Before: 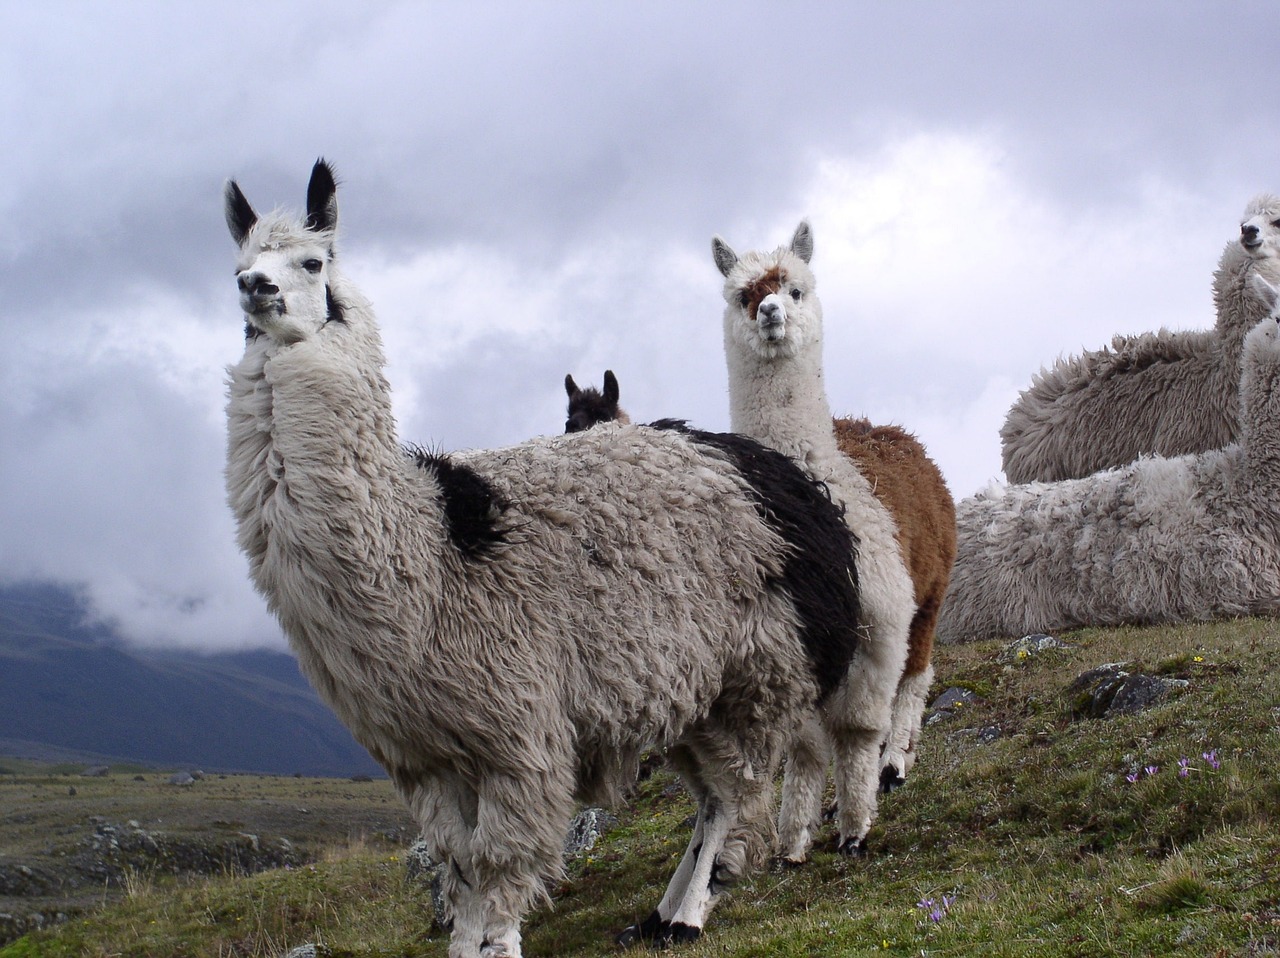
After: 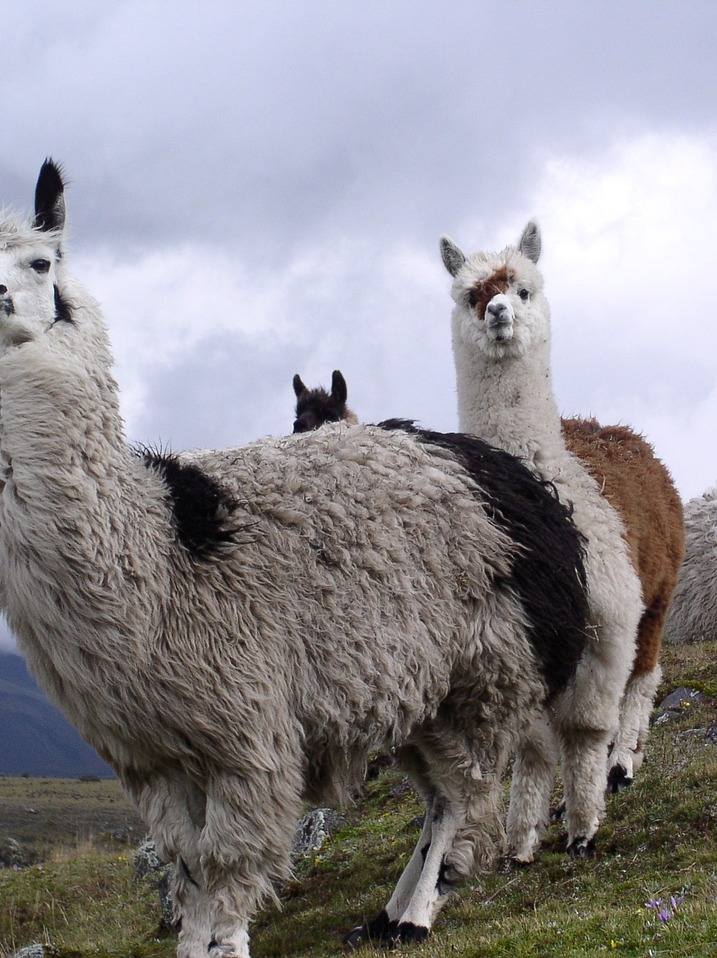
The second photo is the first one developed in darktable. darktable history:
crop: left 21.285%, right 22.67%
